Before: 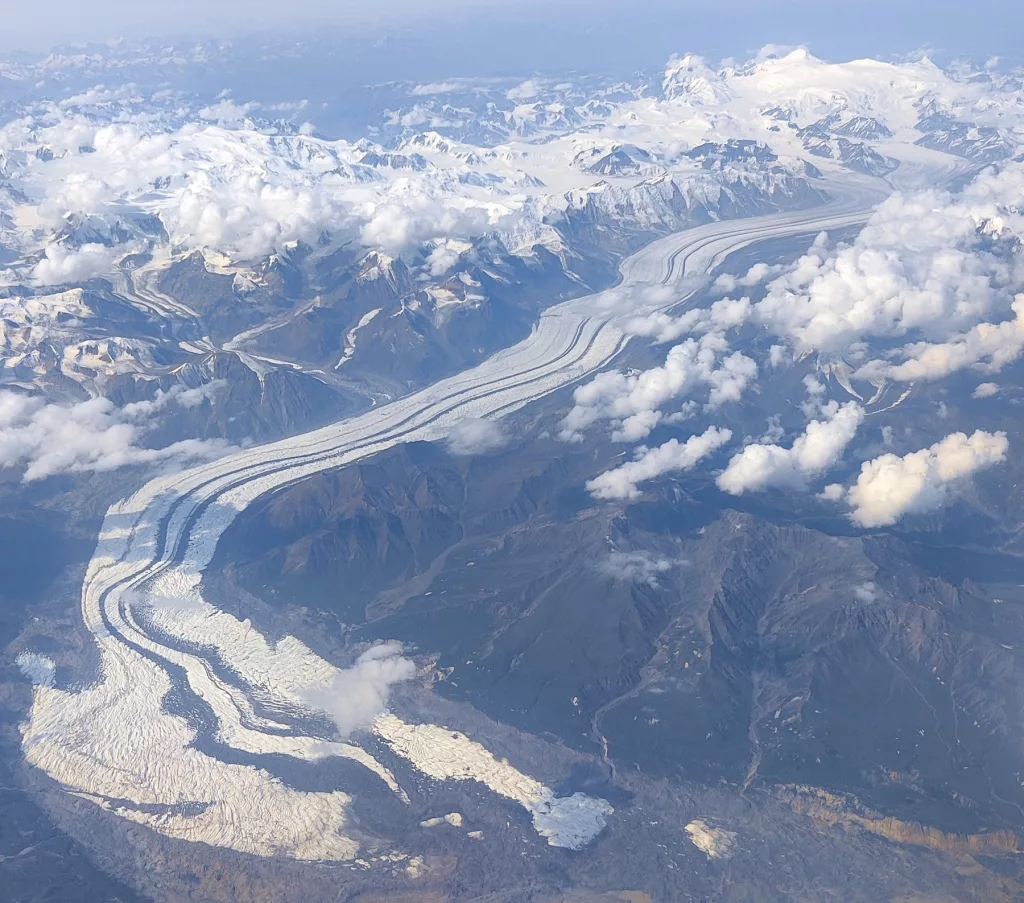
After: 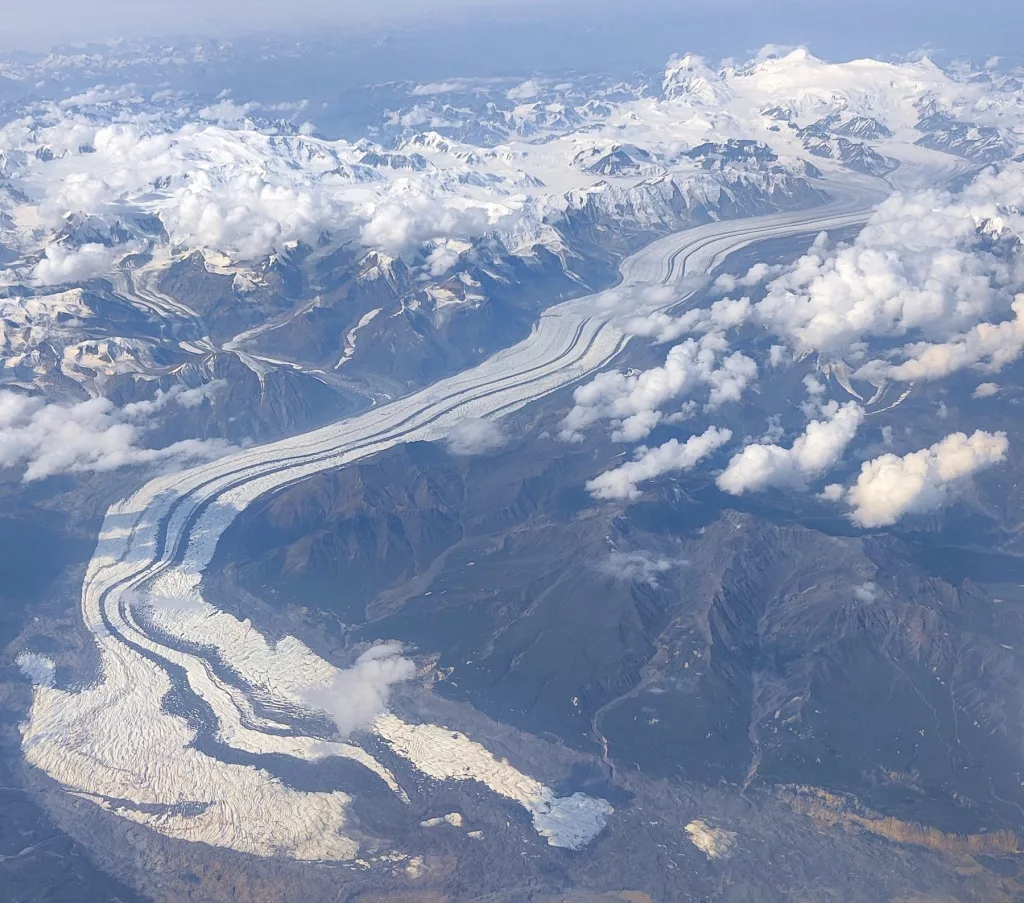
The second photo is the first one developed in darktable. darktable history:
shadows and highlights: shadows 35.77, highlights -34.91, soften with gaussian
